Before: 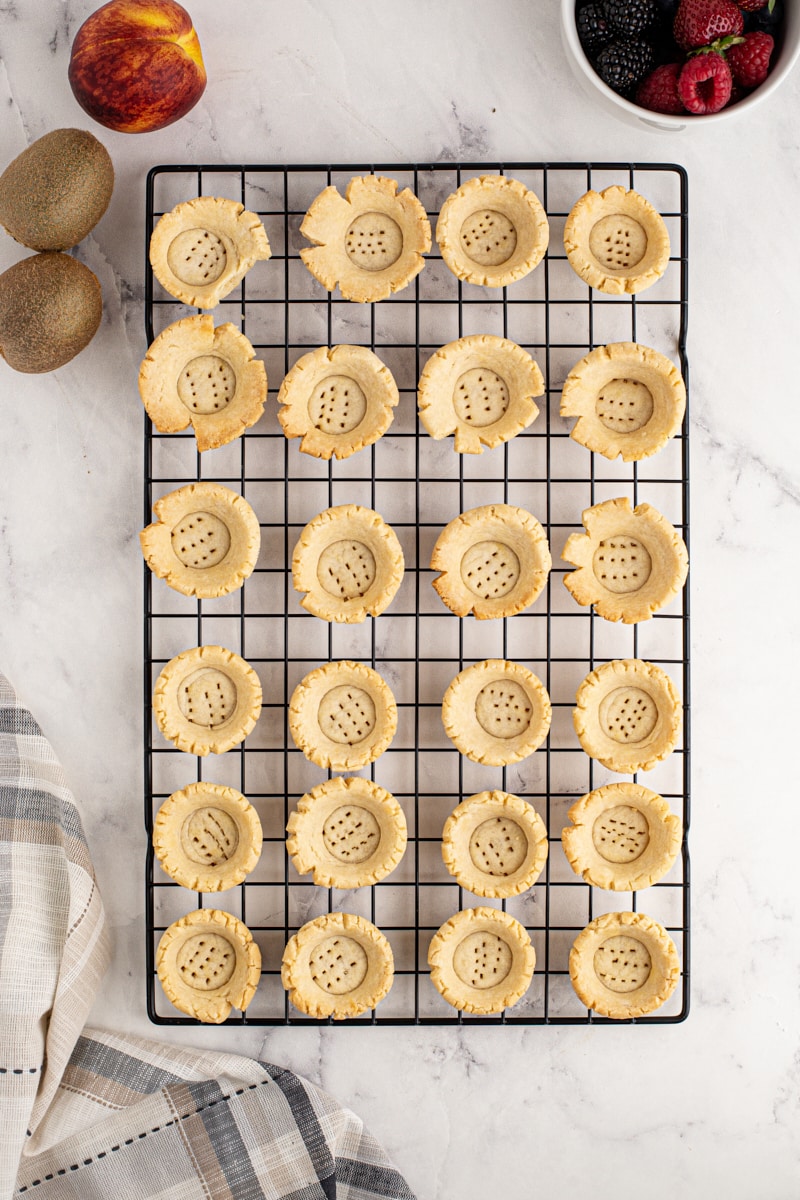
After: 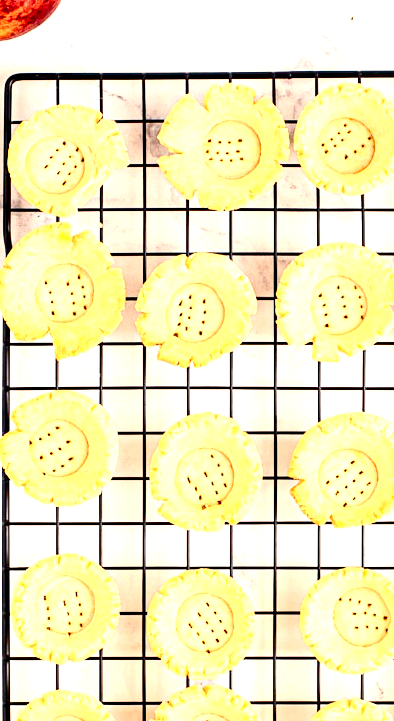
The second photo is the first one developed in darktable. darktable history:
contrast brightness saturation: contrast 0.28
exposure: black level correction 0.001, exposure 1.822 EV, compensate exposure bias true, compensate highlight preservation false
color balance rgb: shadows lift › chroma 3%, shadows lift › hue 280.8°, power › hue 330°, highlights gain › chroma 3%, highlights gain › hue 75.6°, global offset › luminance -1%, perceptual saturation grading › global saturation 20%, perceptual saturation grading › highlights -25%, perceptual saturation grading › shadows 50%, global vibrance 20%
crop: left 17.835%, top 7.675%, right 32.881%, bottom 32.213%
